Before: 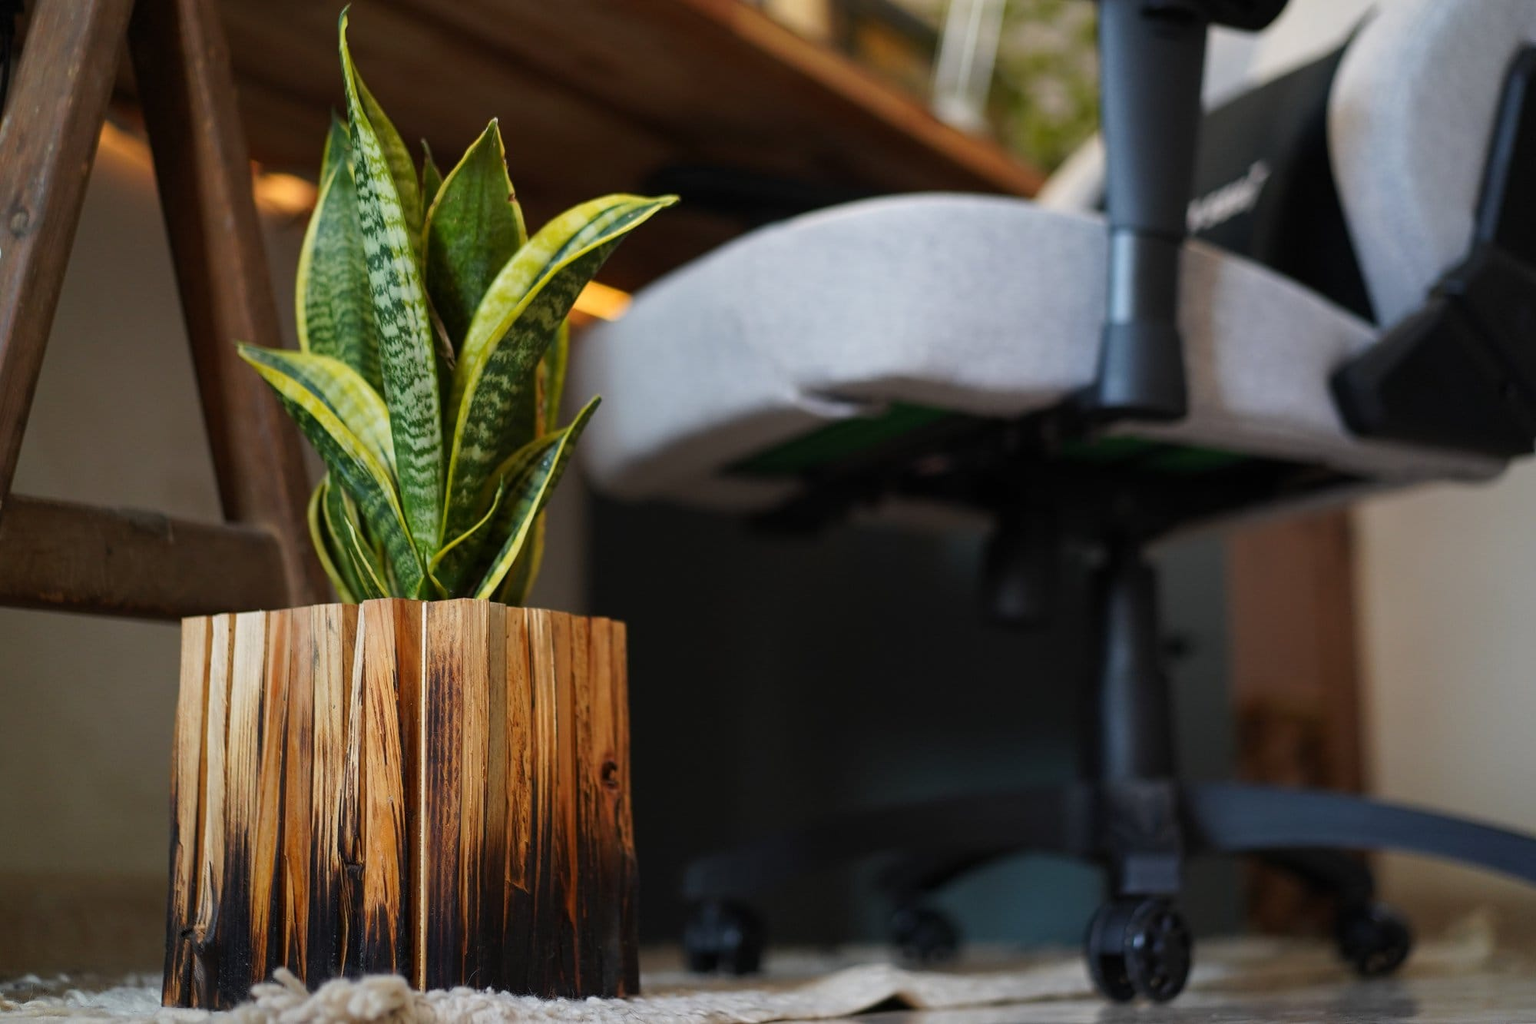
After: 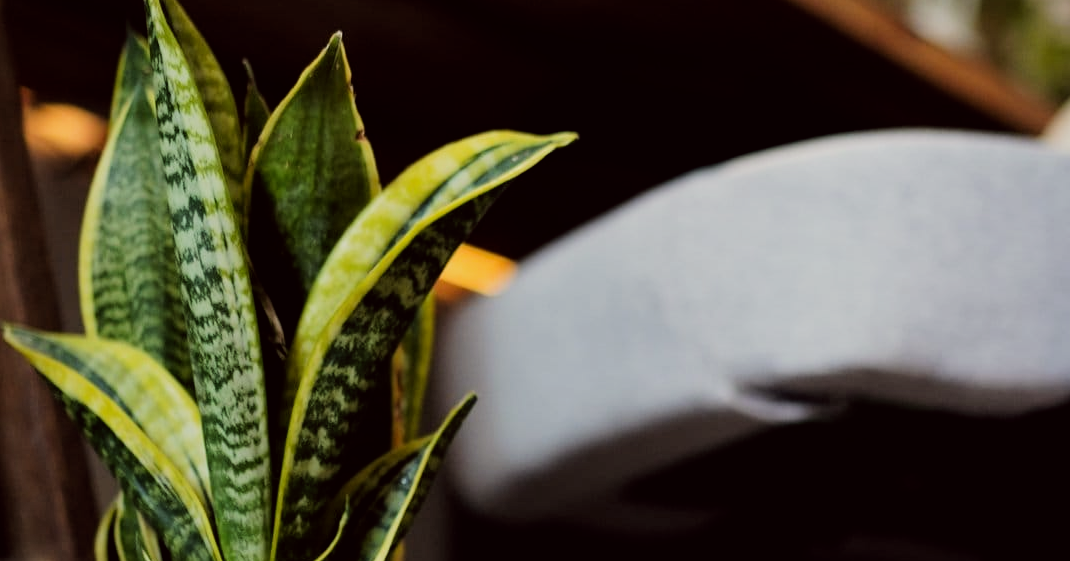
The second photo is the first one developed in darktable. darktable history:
filmic rgb: black relative exposure -5.15 EV, white relative exposure 3.99 EV, hardness 2.9, contrast 1.297, highlights saturation mix -30.16%
crop: left 15.312%, top 9.158%, right 31.145%, bottom 48.728%
color correction: highlights a* -0.919, highlights b* 4.47, shadows a* 3.61
